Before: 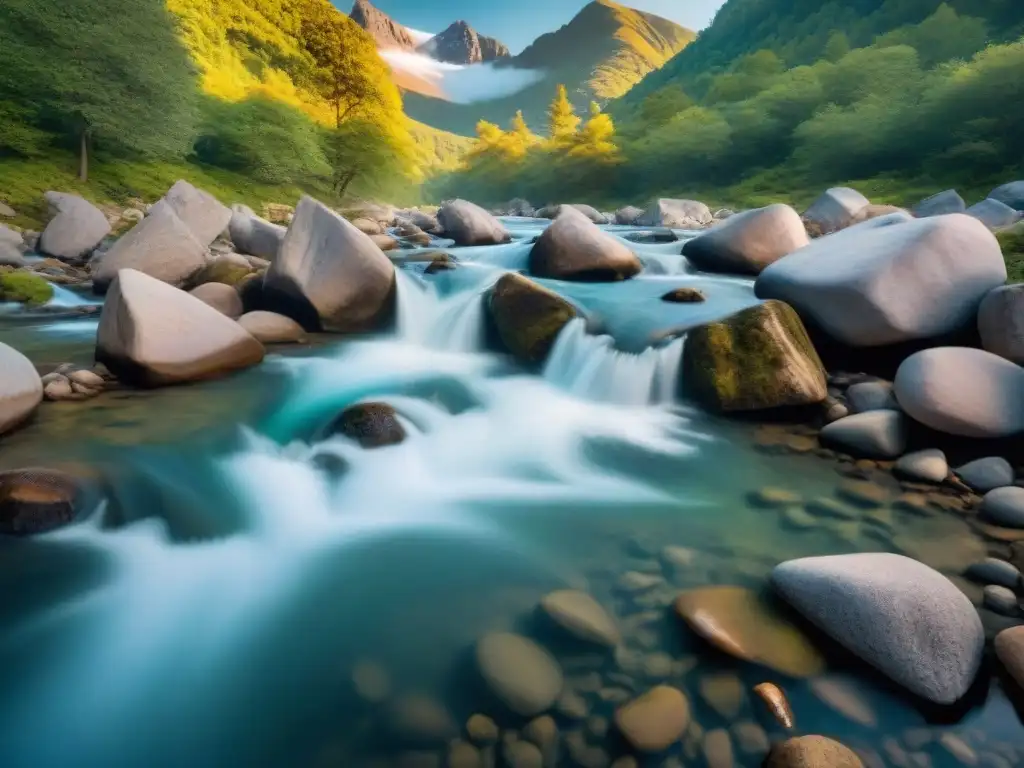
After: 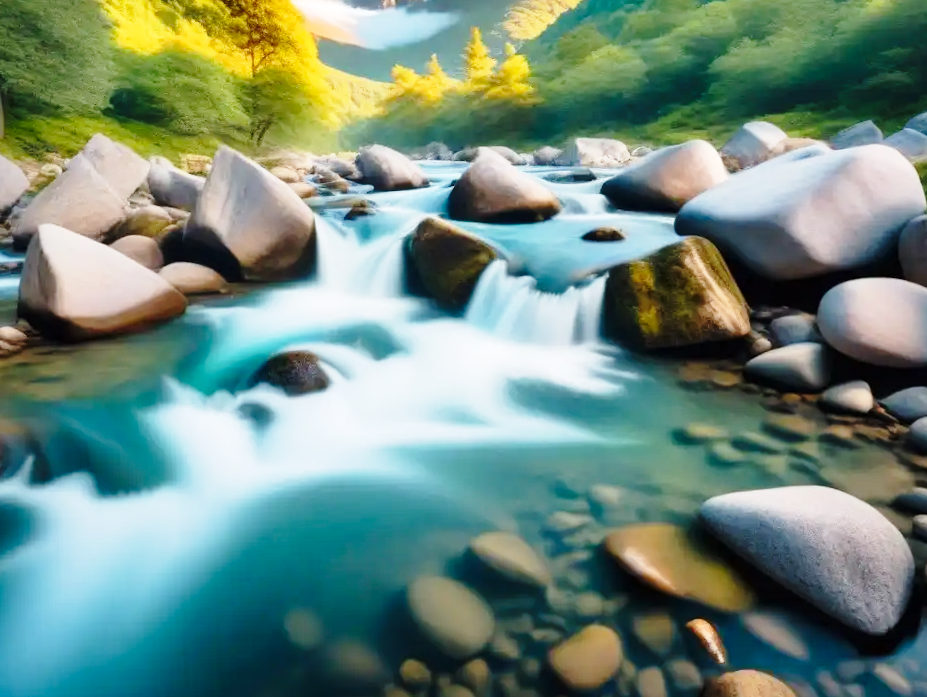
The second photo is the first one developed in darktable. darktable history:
base curve: curves: ch0 [(0, 0) (0.028, 0.03) (0.121, 0.232) (0.46, 0.748) (0.859, 0.968) (1, 1)], preserve colors none
crop and rotate: angle 1.69°, left 5.901%, top 5.678%
